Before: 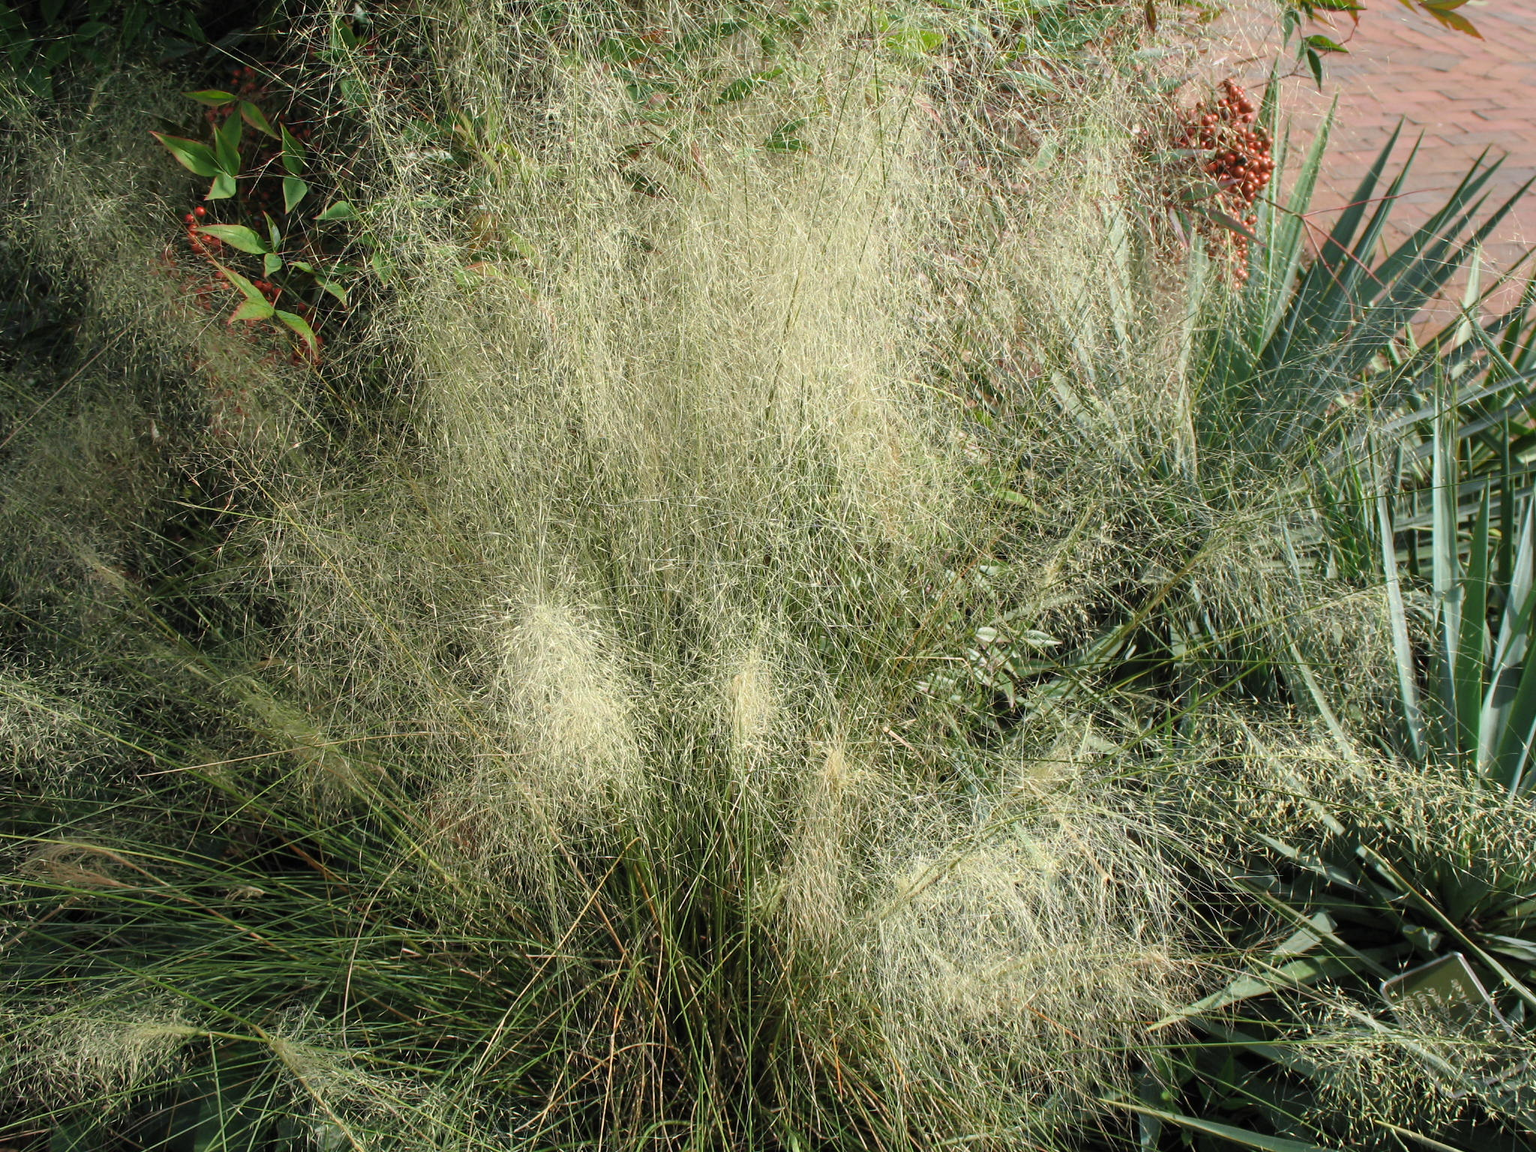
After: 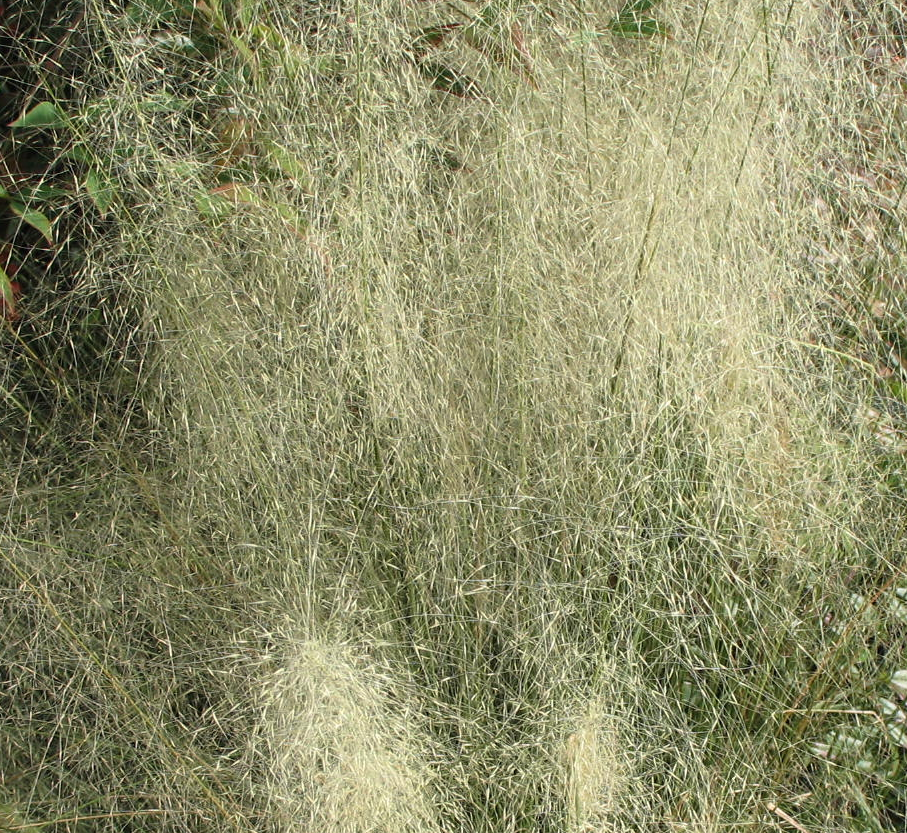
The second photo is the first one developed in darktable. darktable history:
base curve: curves: ch0 [(0, 0) (0.303, 0.277) (1, 1)], preserve colors none
crop: left 20.027%, top 10.816%, right 35.663%, bottom 34.891%
contrast brightness saturation: saturation -0.062
